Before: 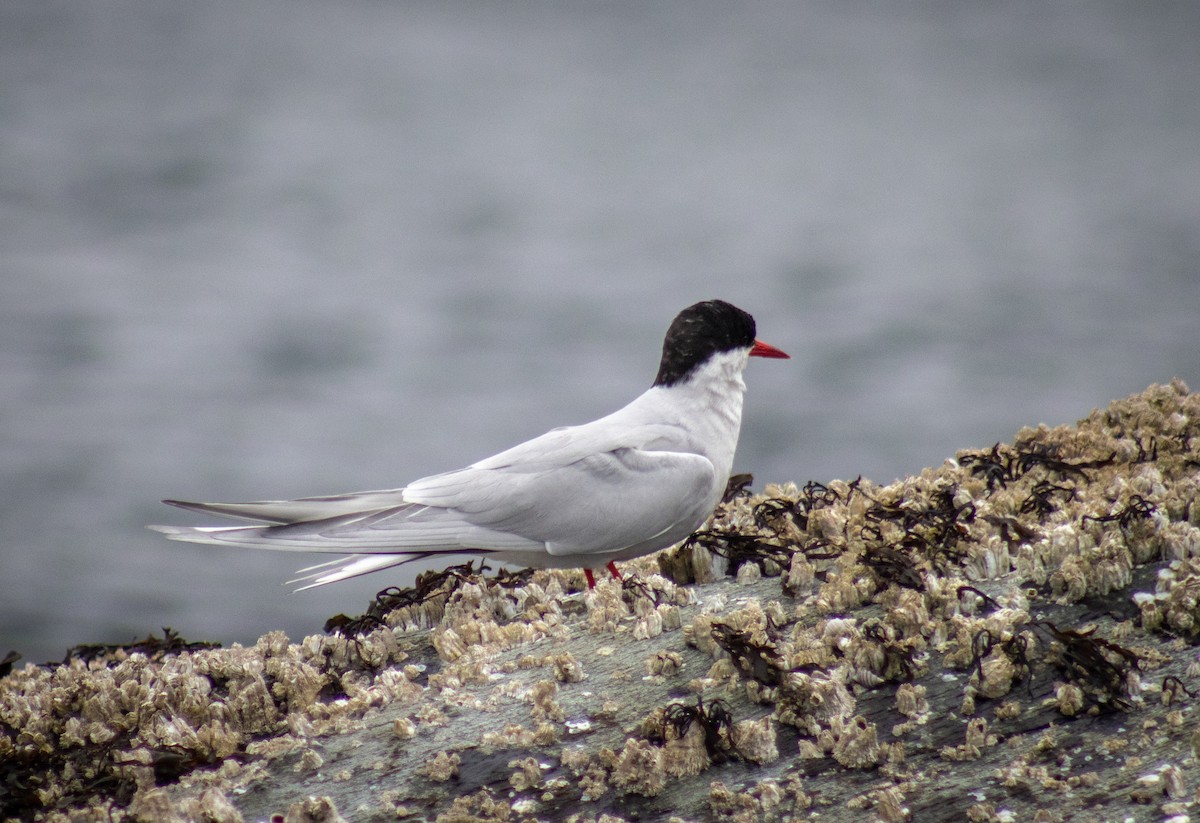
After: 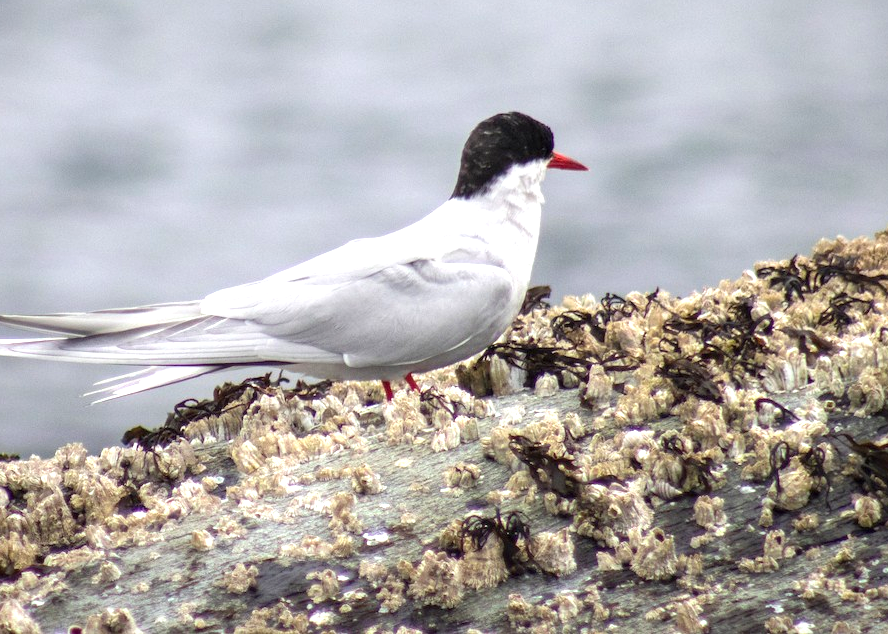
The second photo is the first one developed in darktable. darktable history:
crop: left 16.871%, top 22.857%, right 9.116%
exposure: black level correction 0, exposure 0.877 EV, compensate exposure bias true, compensate highlight preservation false
